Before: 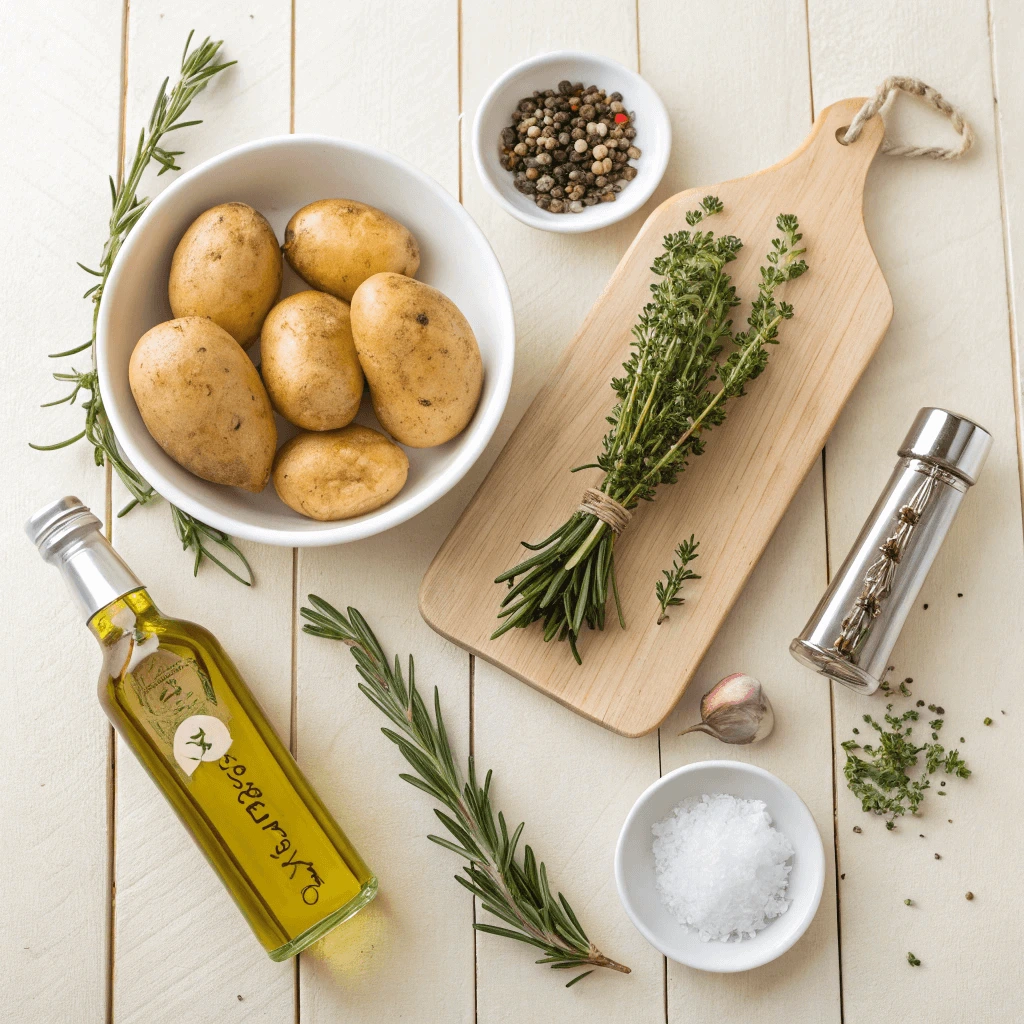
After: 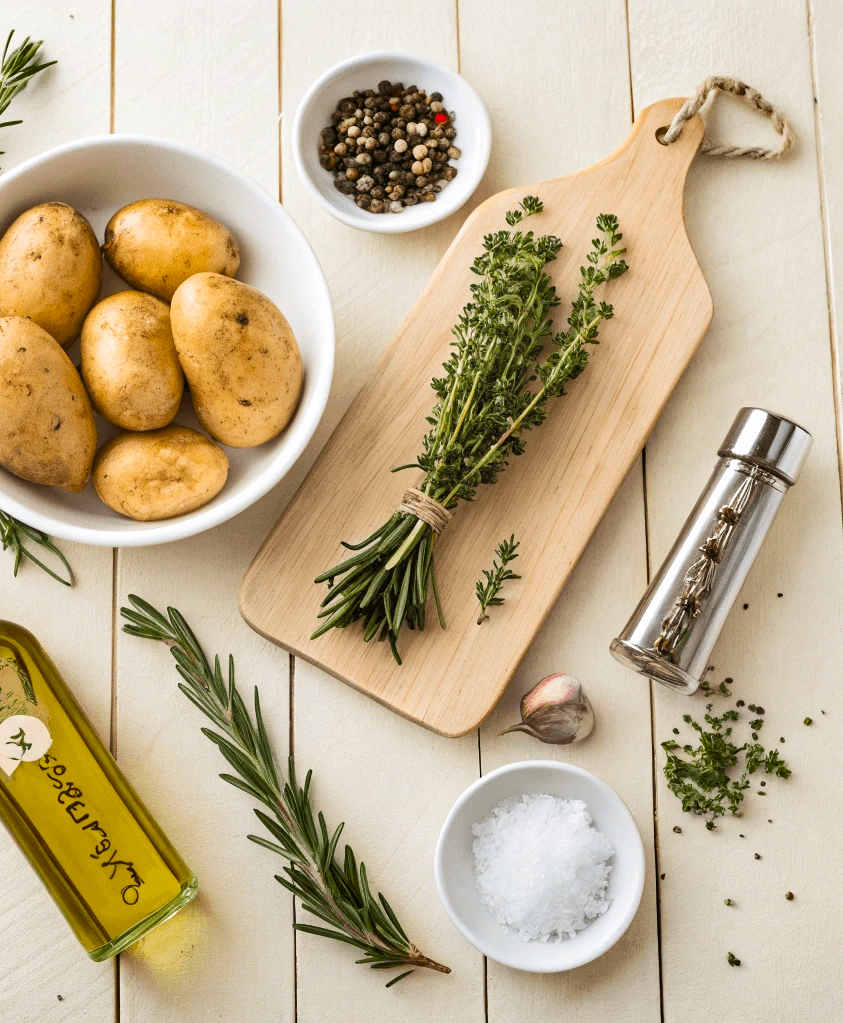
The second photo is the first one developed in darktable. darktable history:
tone curve: curves: ch0 [(0, 0) (0.004, 0.001) (0.133, 0.112) (0.325, 0.362) (0.832, 0.893) (1, 1)], color space Lab, linked channels, preserve colors none
exposure: compensate highlight preservation false
shadows and highlights: soften with gaussian
crop: left 17.582%, bottom 0.031%
